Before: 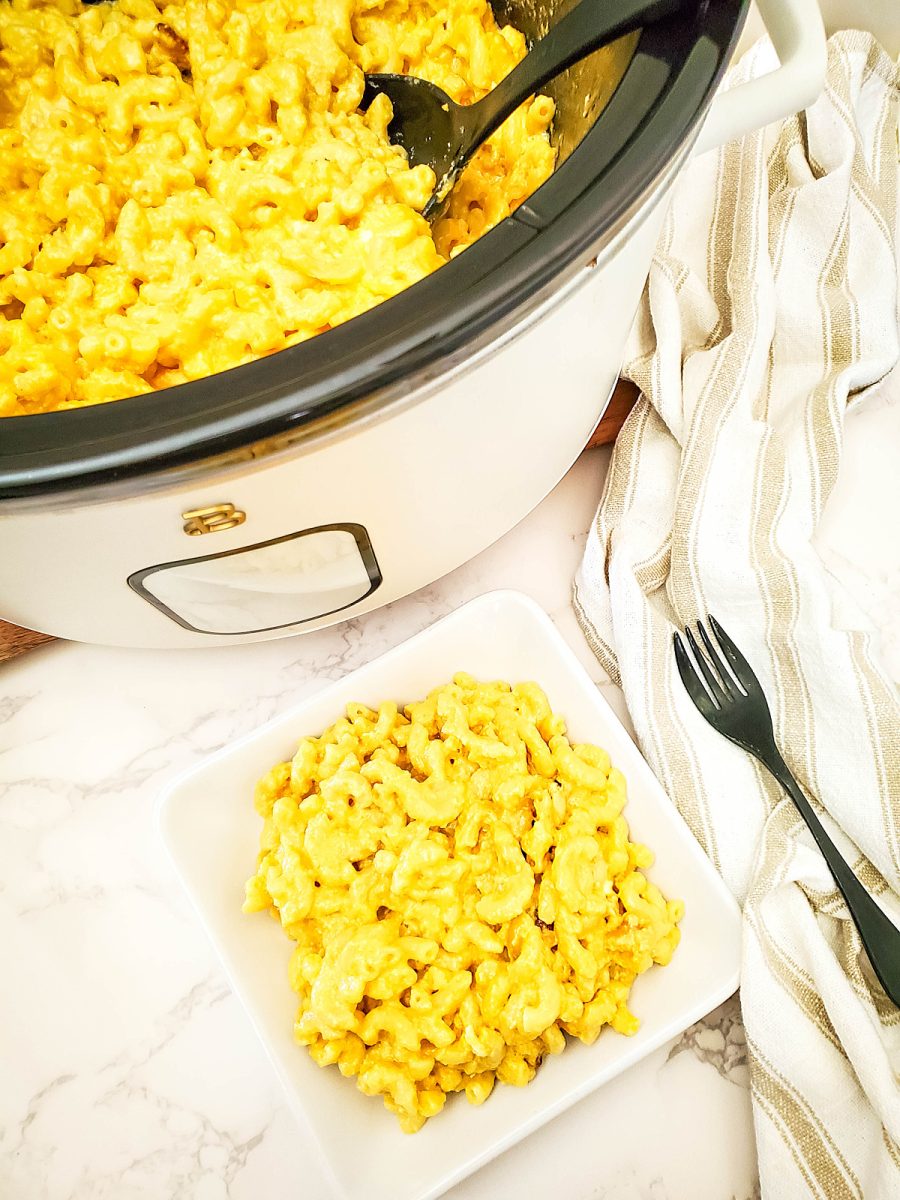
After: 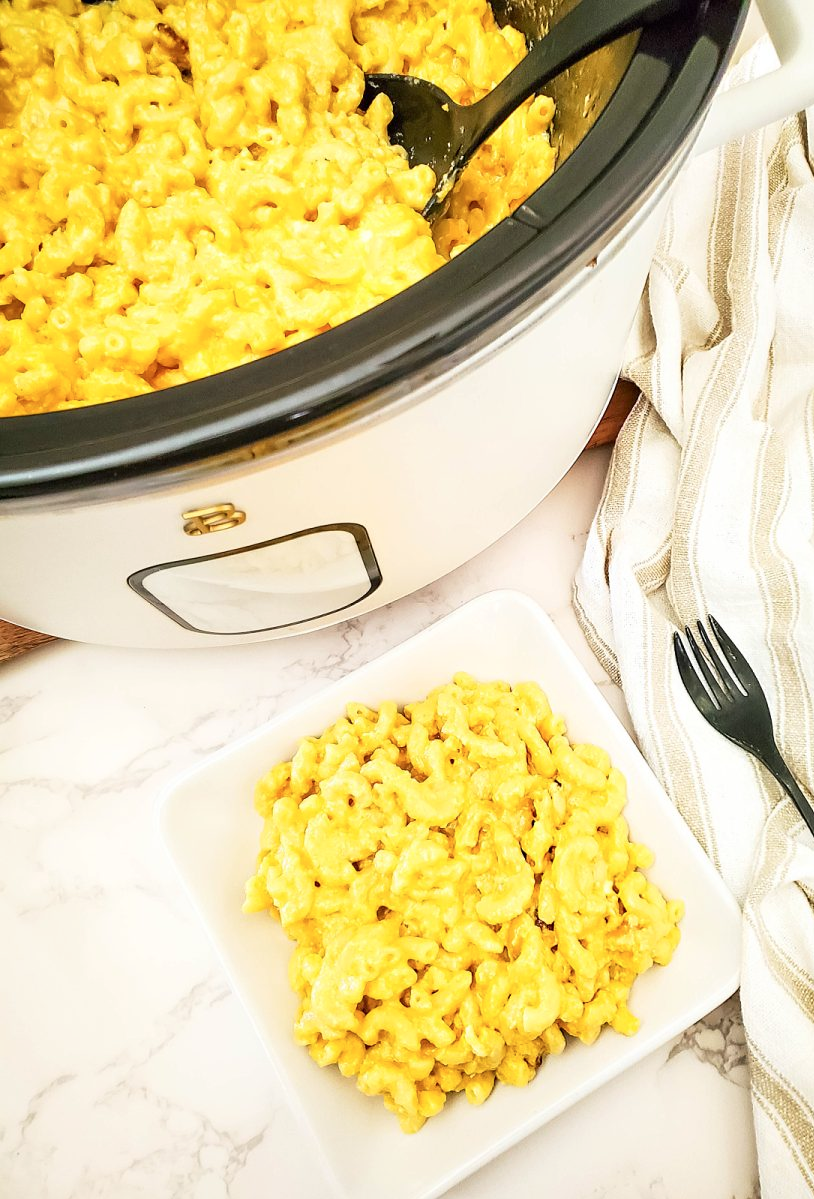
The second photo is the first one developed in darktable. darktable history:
crop: right 9.509%, bottom 0.031%
contrast brightness saturation: contrast 0.1, saturation -0.3
color correction: saturation 1.34
